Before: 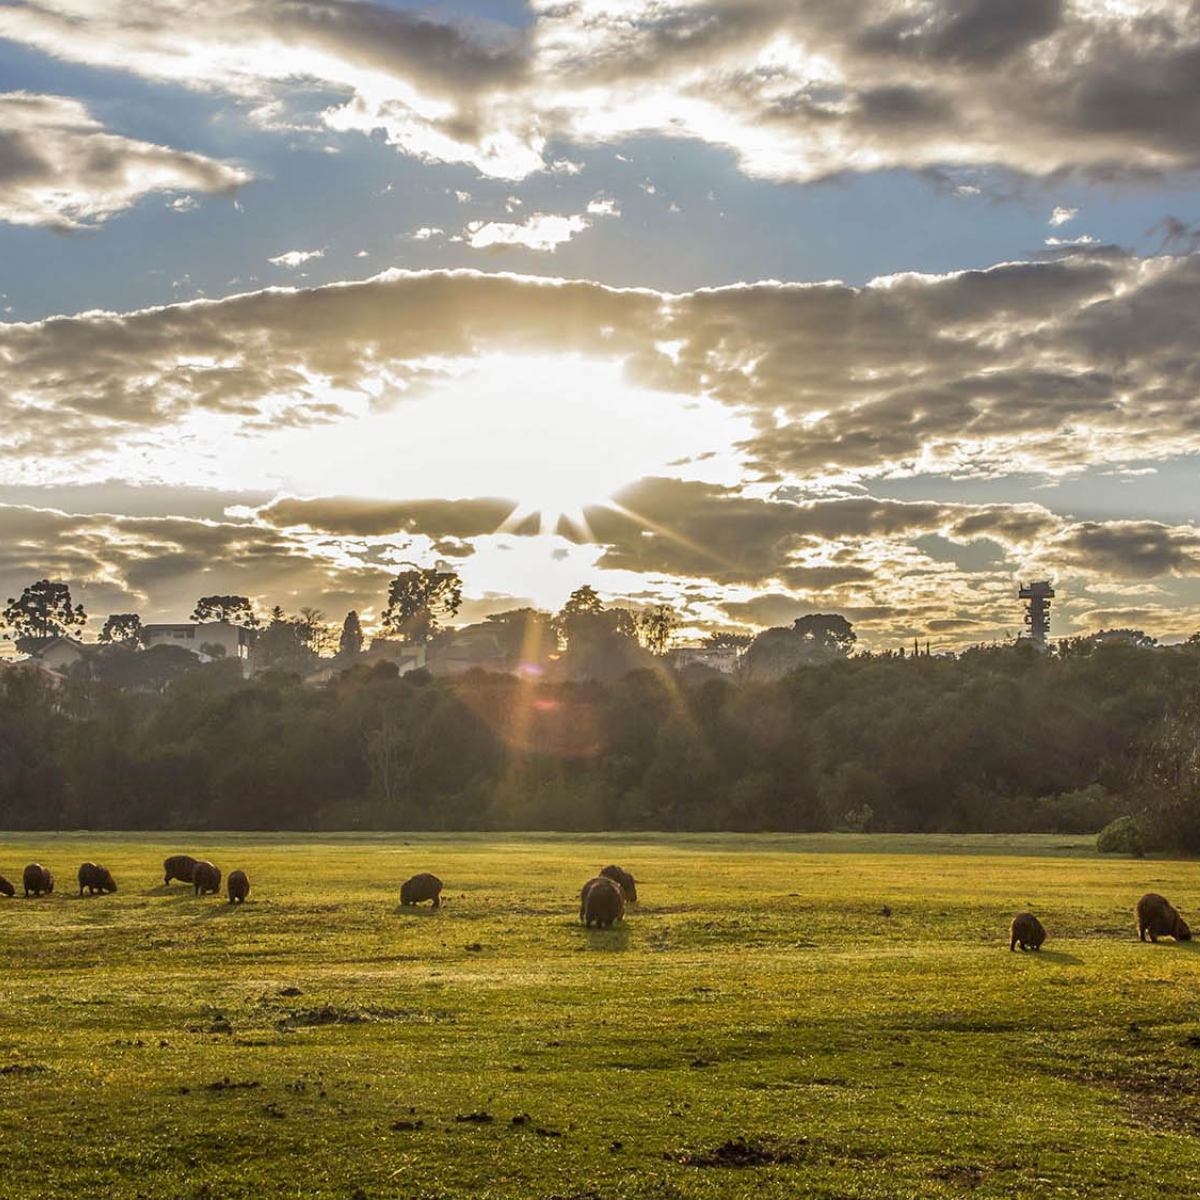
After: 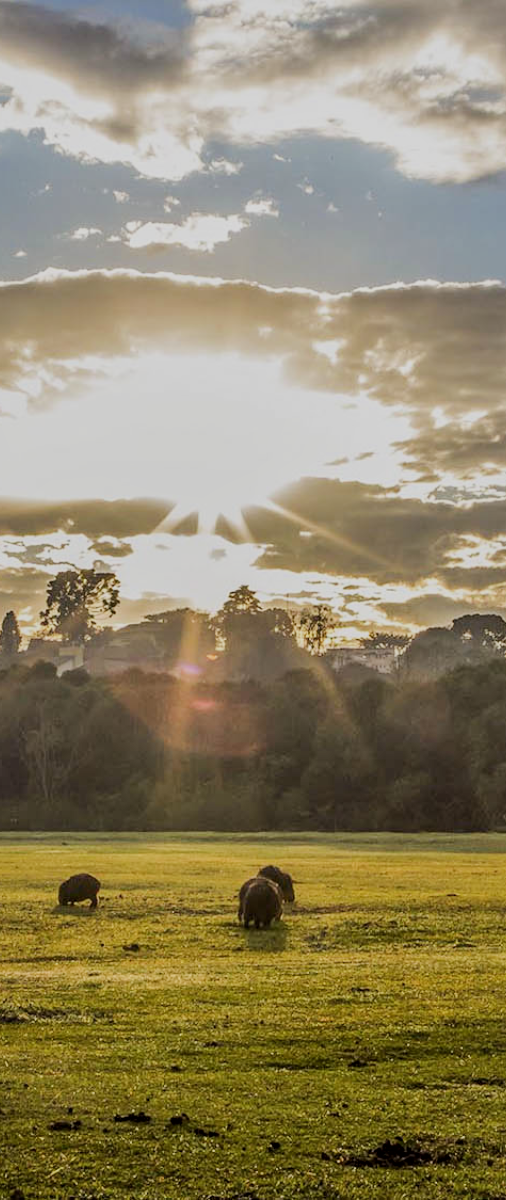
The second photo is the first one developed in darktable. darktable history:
local contrast: mode bilateral grid, contrast 20, coarseness 50, detail 120%, midtone range 0.2
filmic rgb: black relative exposure -7.32 EV, white relative exposure 5.09 EV, hardness 3.2
color balance: mode lift, gamma, gain (sRGB)
crop: left 28.583%, right 29.231%
